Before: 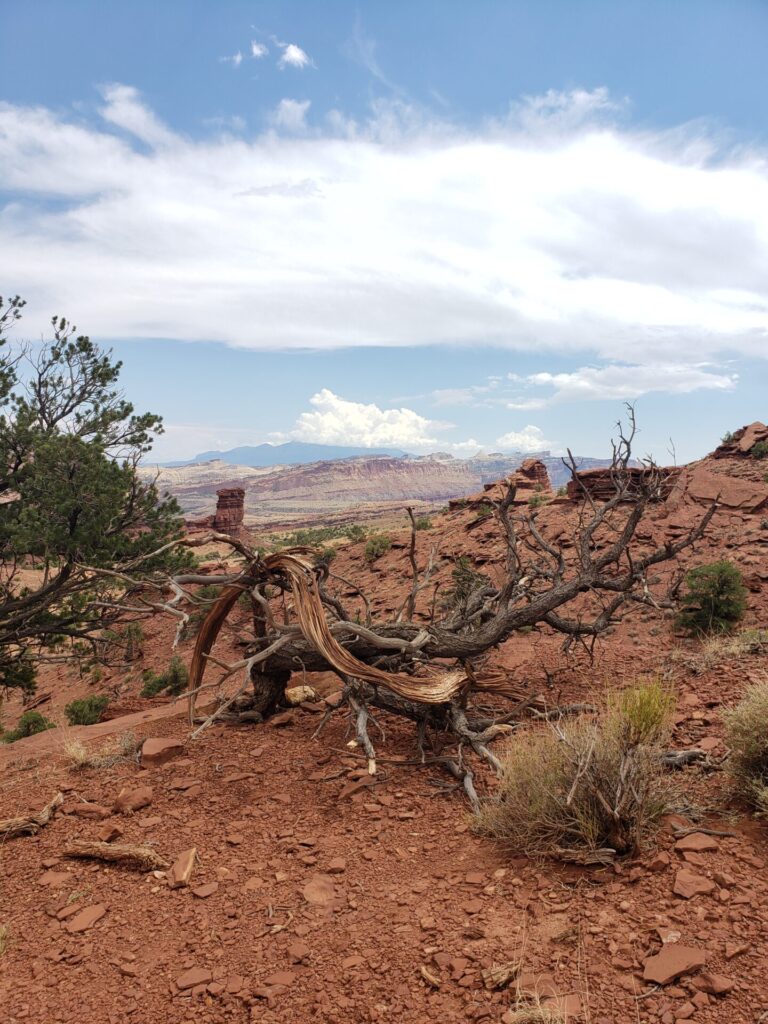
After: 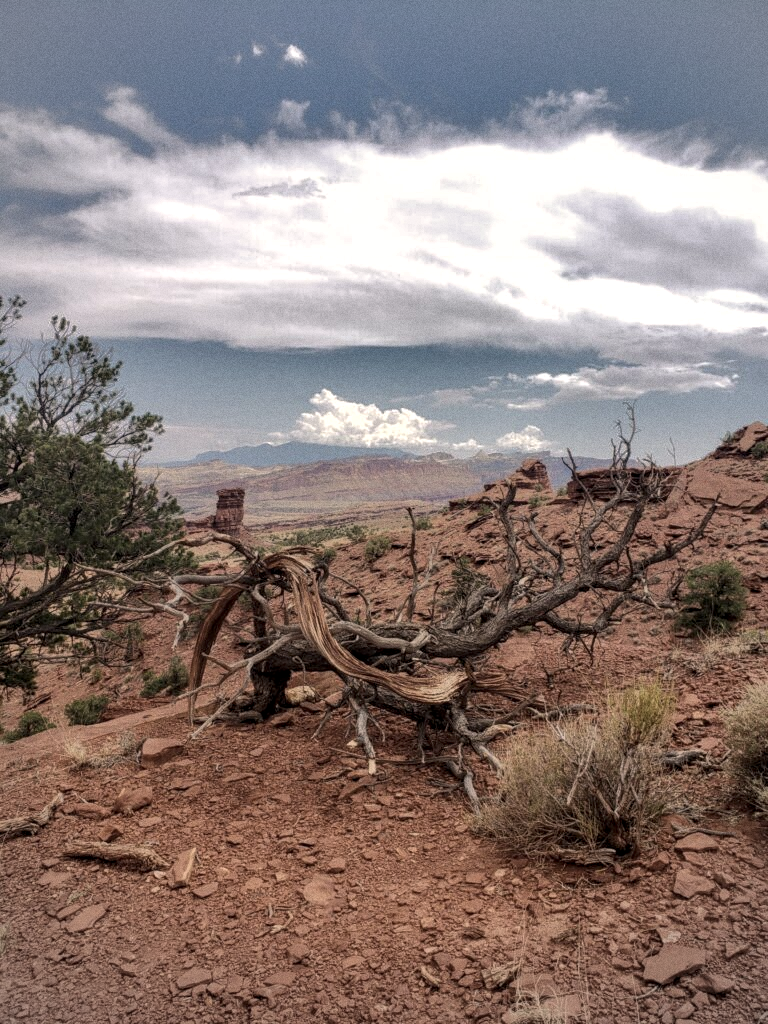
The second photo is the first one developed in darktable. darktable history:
shadows and highlights: shadows -19.91, highlights -73.15
local contrast: on, module defaults
color correction: highlights a* 5.59, highlights b* 5.24, saturation 0.68
grain: on, module defaults
vignetting: brightness -0.167
